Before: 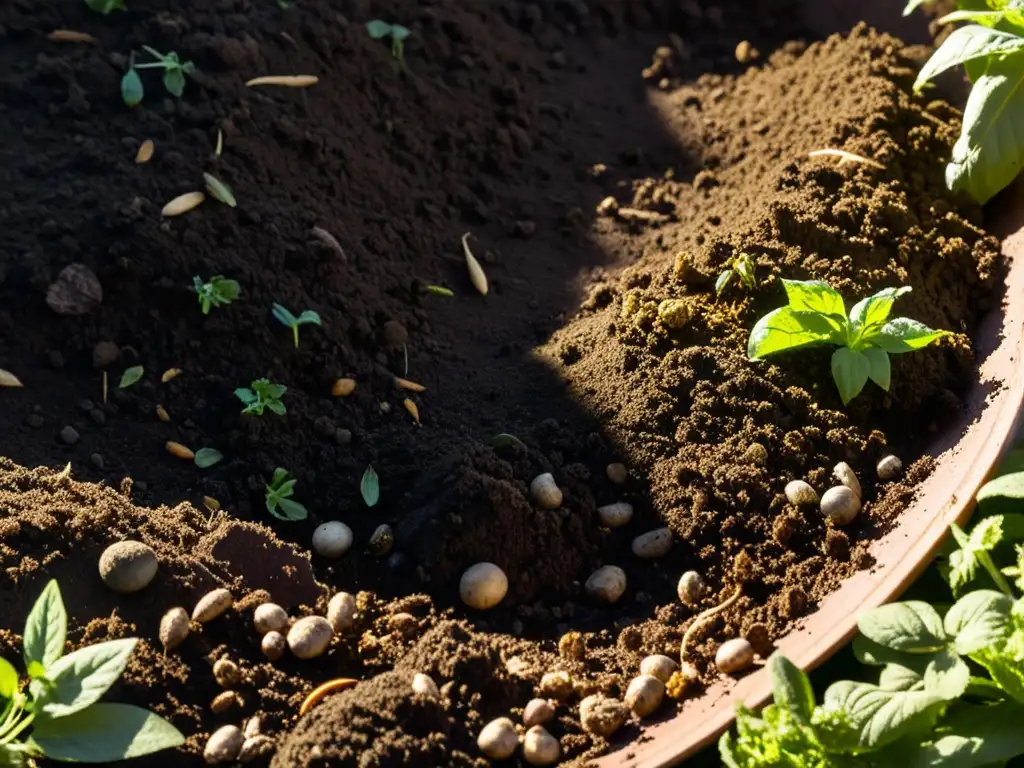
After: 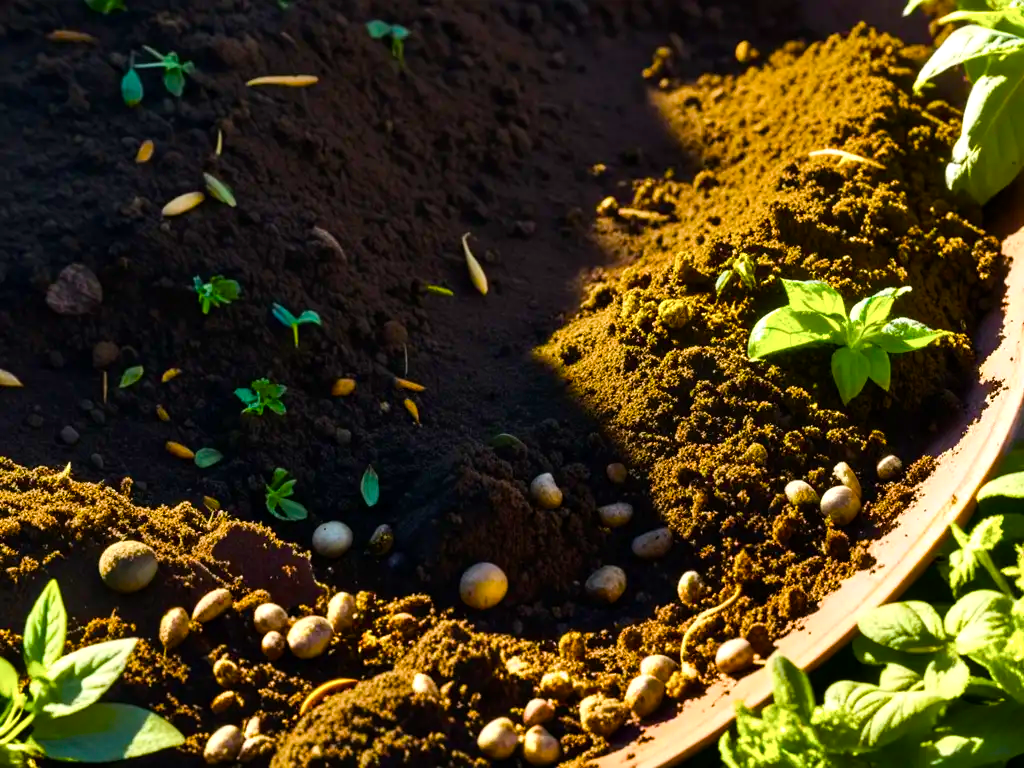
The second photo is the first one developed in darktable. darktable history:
color balance rgb: linear chroma grading › highlights 98.871%, linear chroma grading › global chroma 23.356%, perceptual saturation grading › global saturation 20%, perceptual saturation grading › highlights -49.636%, perceptual saturation grading › shadows 26.044%, perceptual brilliance grading › highlights 5.969%, perceptual brilliance grading › mid-tones 16.086%, perceptual brilliance grading › shadows -5.366%, global vibrance 20%
